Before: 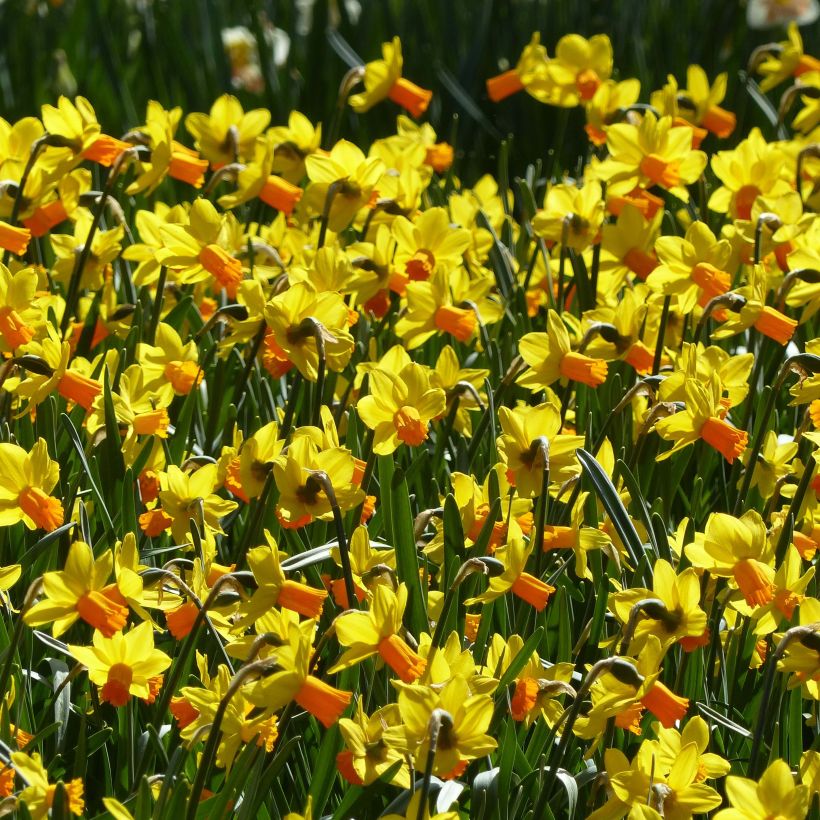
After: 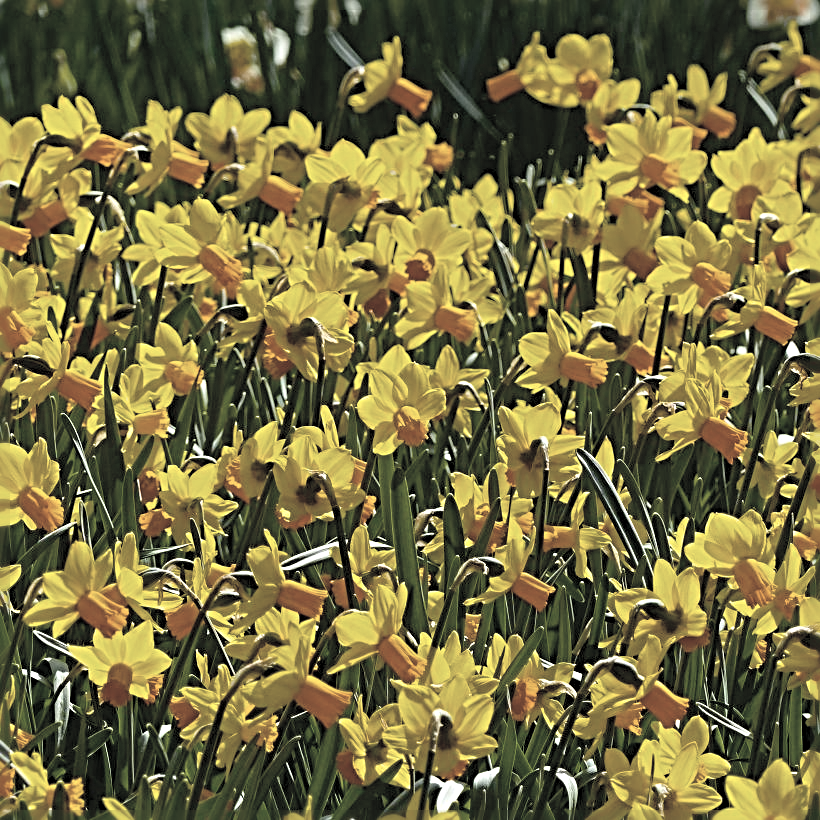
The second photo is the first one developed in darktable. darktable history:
contrast brightness saturation: brightness 0.185, saturation -0.514
sharpen: radius 3.728, amount 0.946
color balance rgb: perceptual saturation grading › global saturation 40.574%, saturation formula JzAzBz (2021)
